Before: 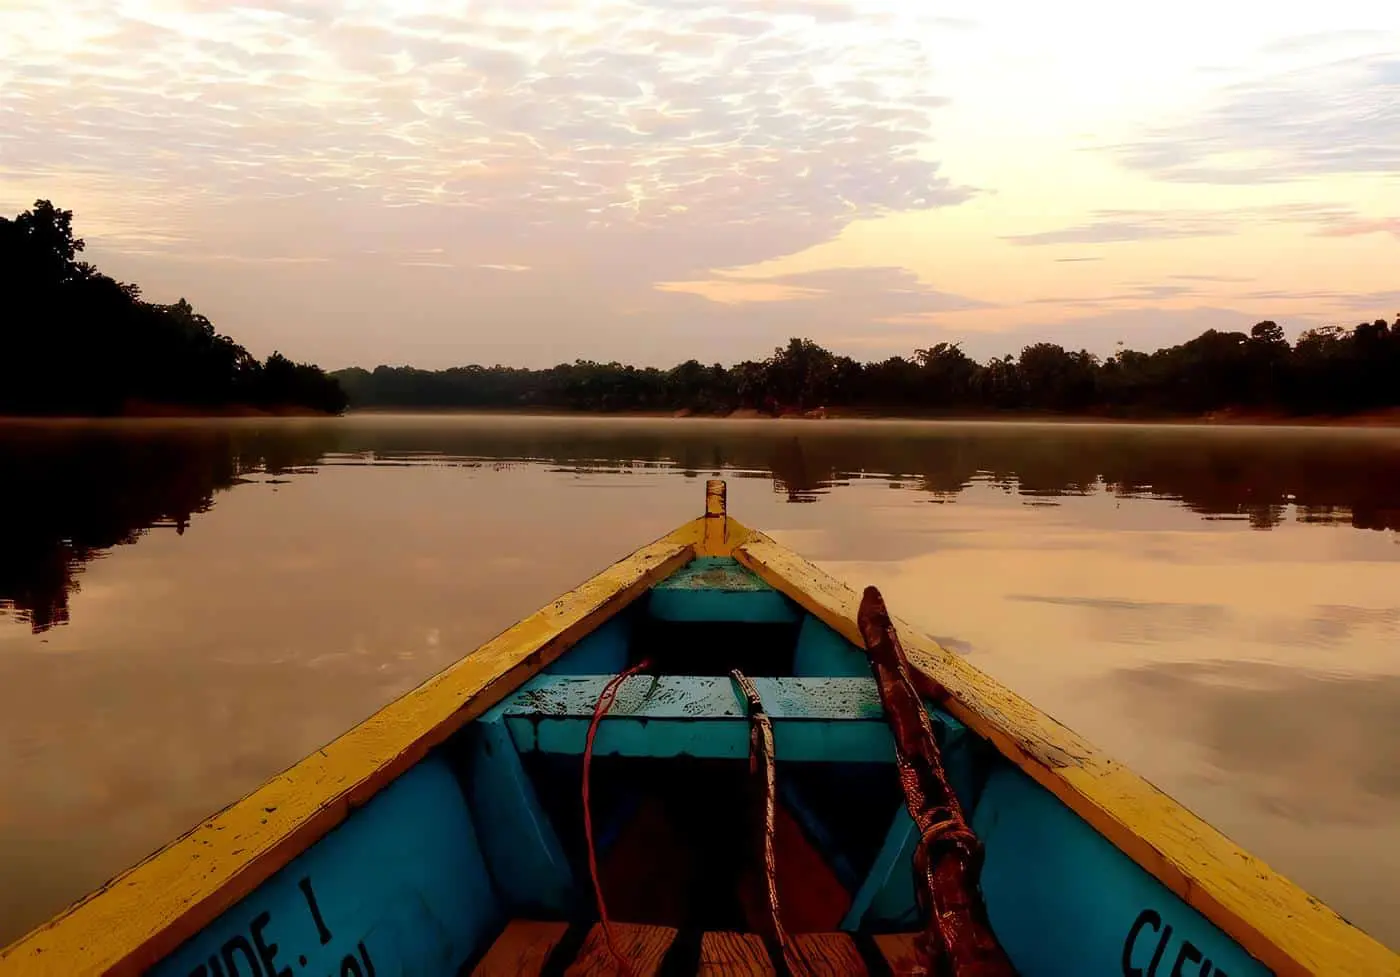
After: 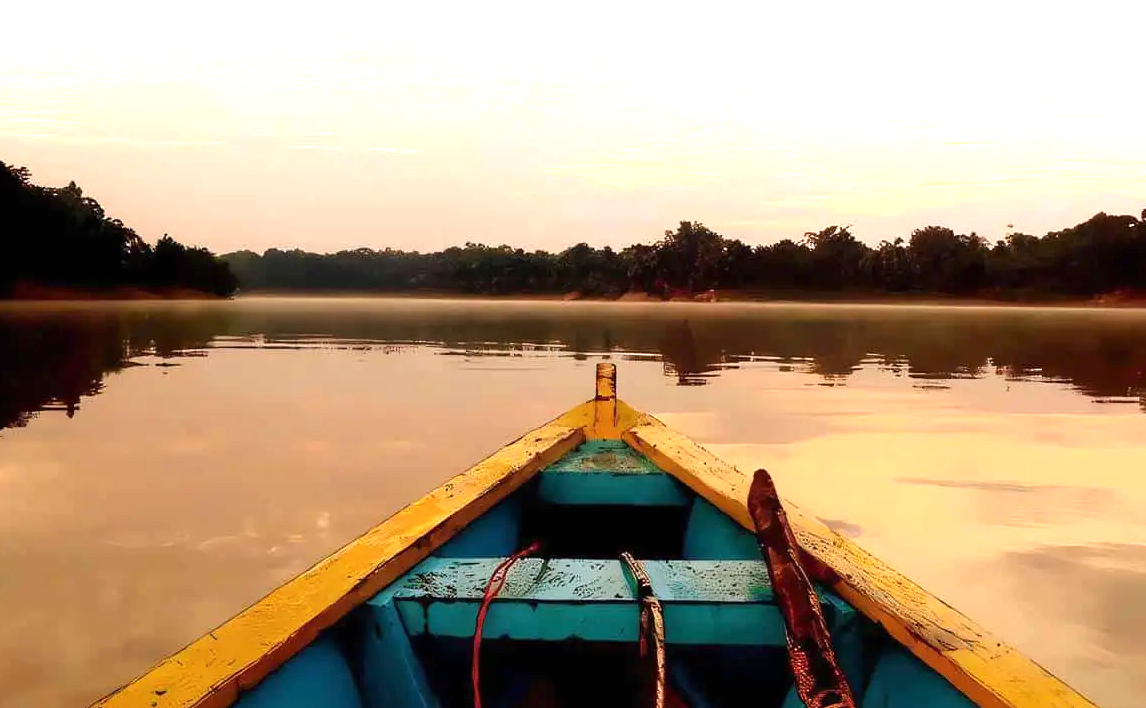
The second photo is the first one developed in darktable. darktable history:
crop: left 7.892%, top 12.041%, right 10.237%, bottom 15.462%
exposure: black level correction 0, exposure 1.001 EV, compensate exposure bias true, compensate highlight preservation false
